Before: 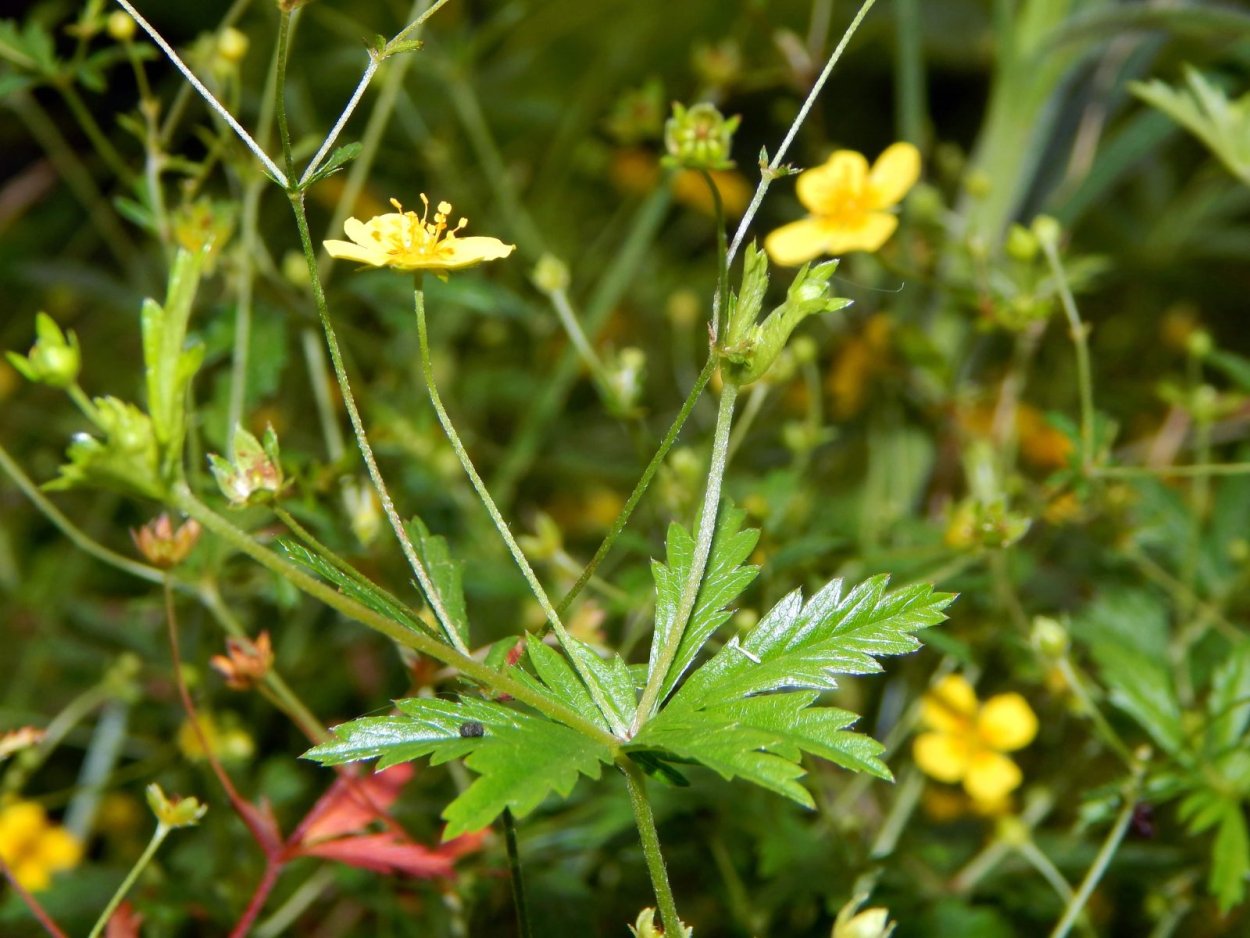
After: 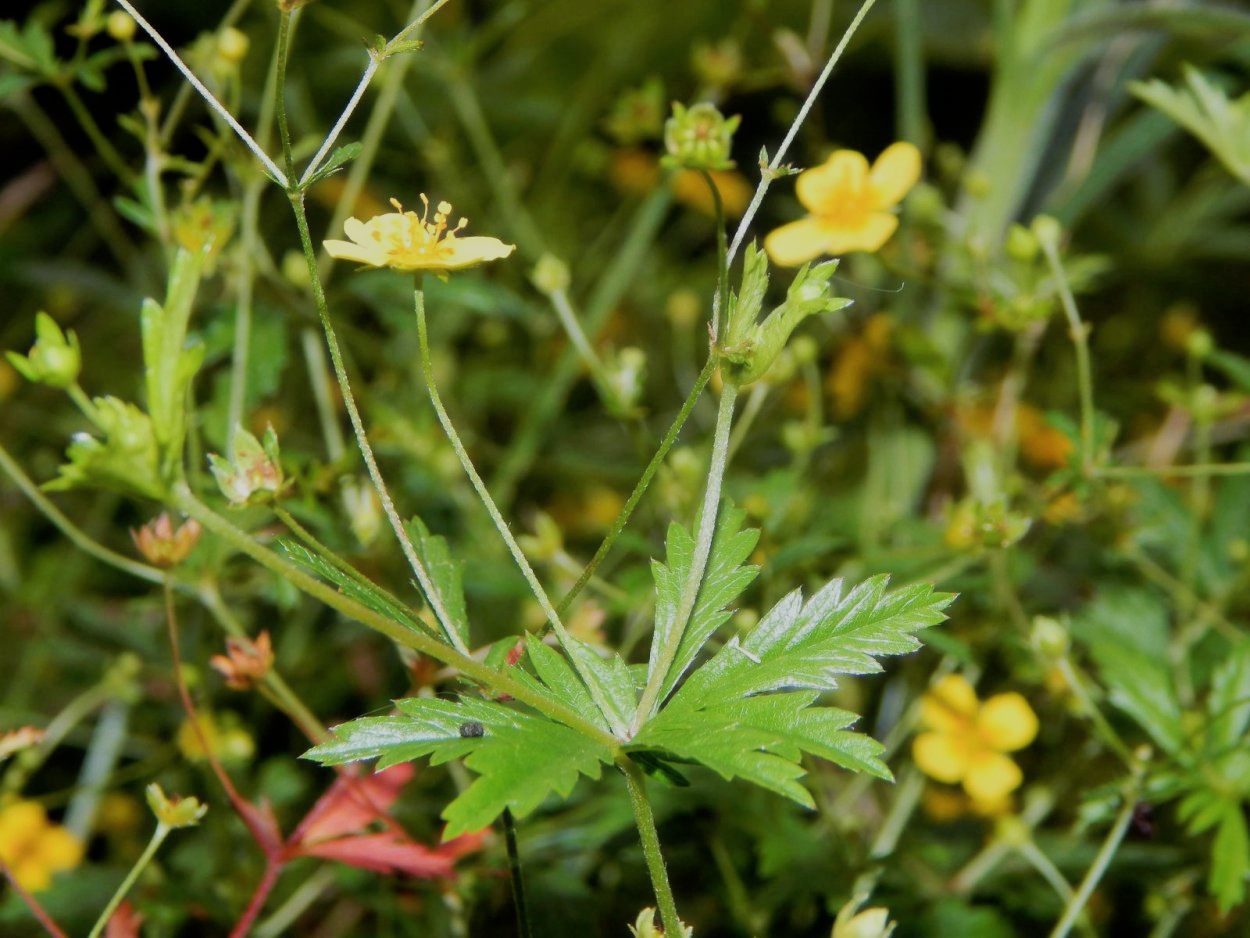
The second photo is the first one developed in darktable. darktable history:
filmic rgb: black relative exposure -7.65 EV, white relative exposure 4.56 EV, hardness 3.61
haze removal: strength -0.113, adaptive false
